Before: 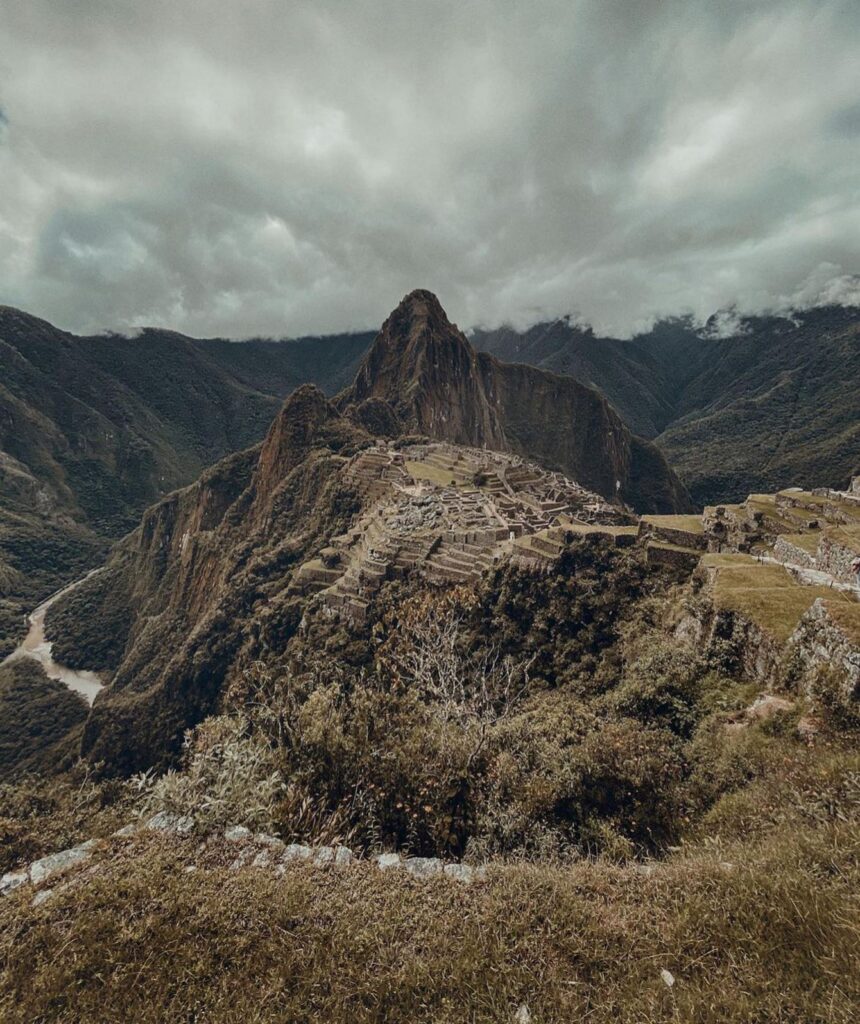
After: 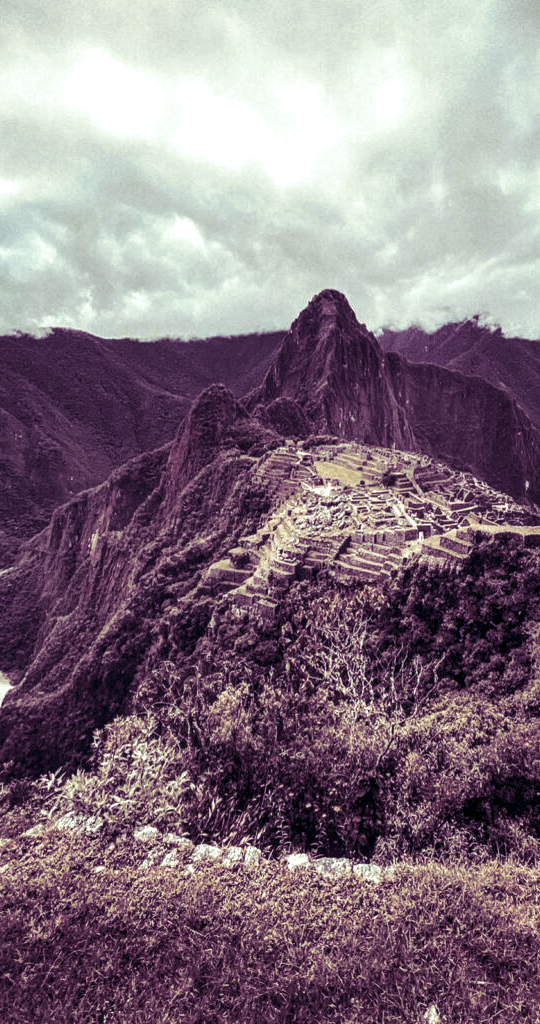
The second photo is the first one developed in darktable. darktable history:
exposure: black level correction 0.001, exposure 0.5 EV, compensate exposure bias true, compensate highlight preservation false
split-toning: shadows › hue 277.2°, shadows › saturation 0.74
crop: left 10.644%, right 26.528%
local contrast: on, module defaults
color balance: lift [1, 0.994, 1.002, 1.006], gamma [0.957, 1.081, 1.016, 0.919], gain [0.97, 0.972, 1.01, 1.028], input saturation 91.06%, output saturation 79.8%
tone equalizer: -8 EV 0.001 EV, -7 EV -0.002 EV, -6 EV 0.002 EV, -5 EV -0.03 EV, -4 EV -0.116 EV, -3 EV -0.169 EV, -2 EV 0.24 EV, -1 EV 0.702 EV, +0 EV 0.493 EV
